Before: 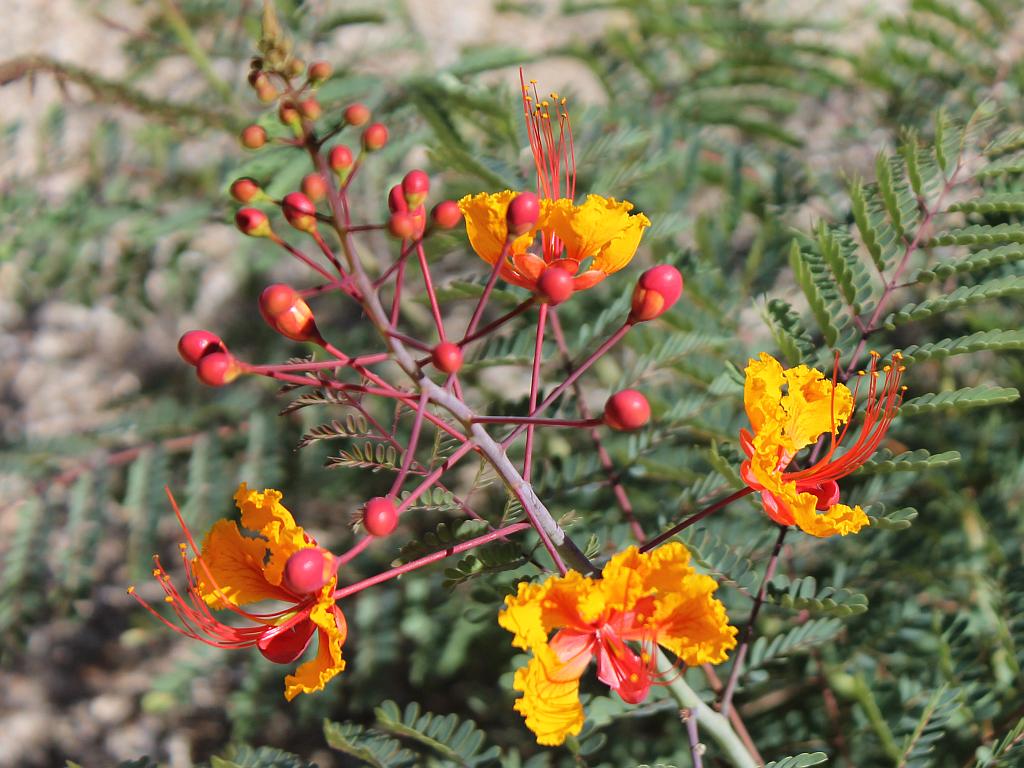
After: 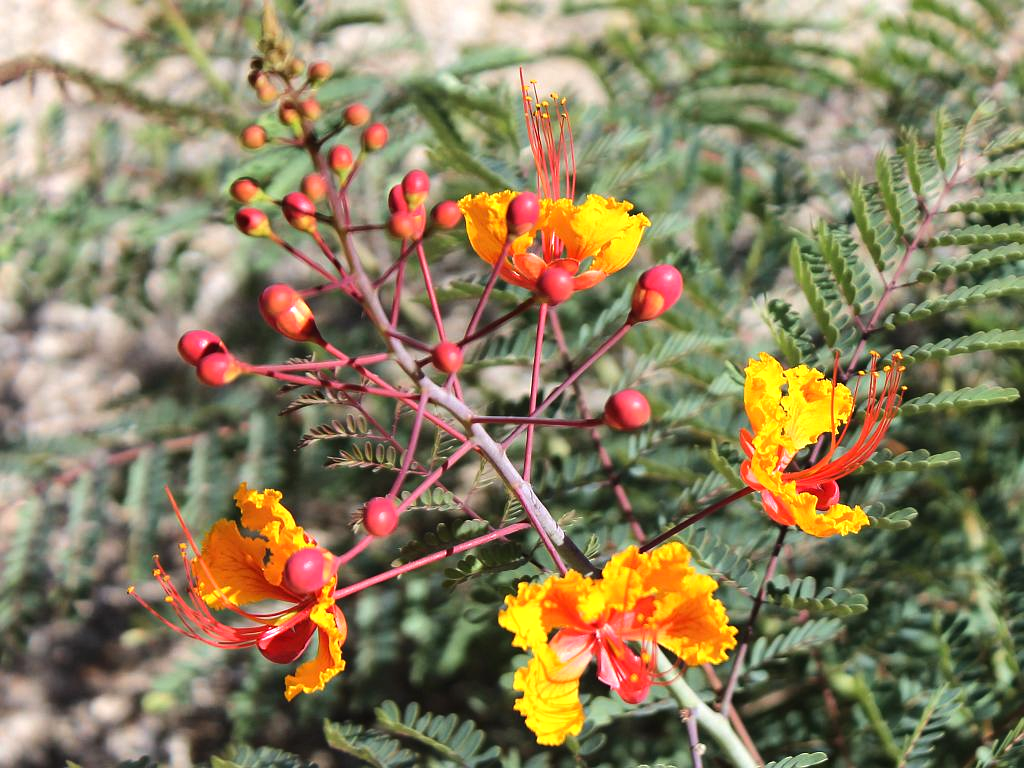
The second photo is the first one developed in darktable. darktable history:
tone equalizer: -8 EV -0.417 EV, -7 EV -0.389 EV, -6 EV -0.333 EV, -5 EV -0.222 EV, -3 EV 0.222 EV, -2 EV 0.333 EV, -1 EV 0.389 EV, +0 EV 0.417 EV, edges refinement/feathering 500, mask exposure compensation -1.57 EV, preserve details no
exposure: exposure 0.127 EV, compensate highlight preservation false
